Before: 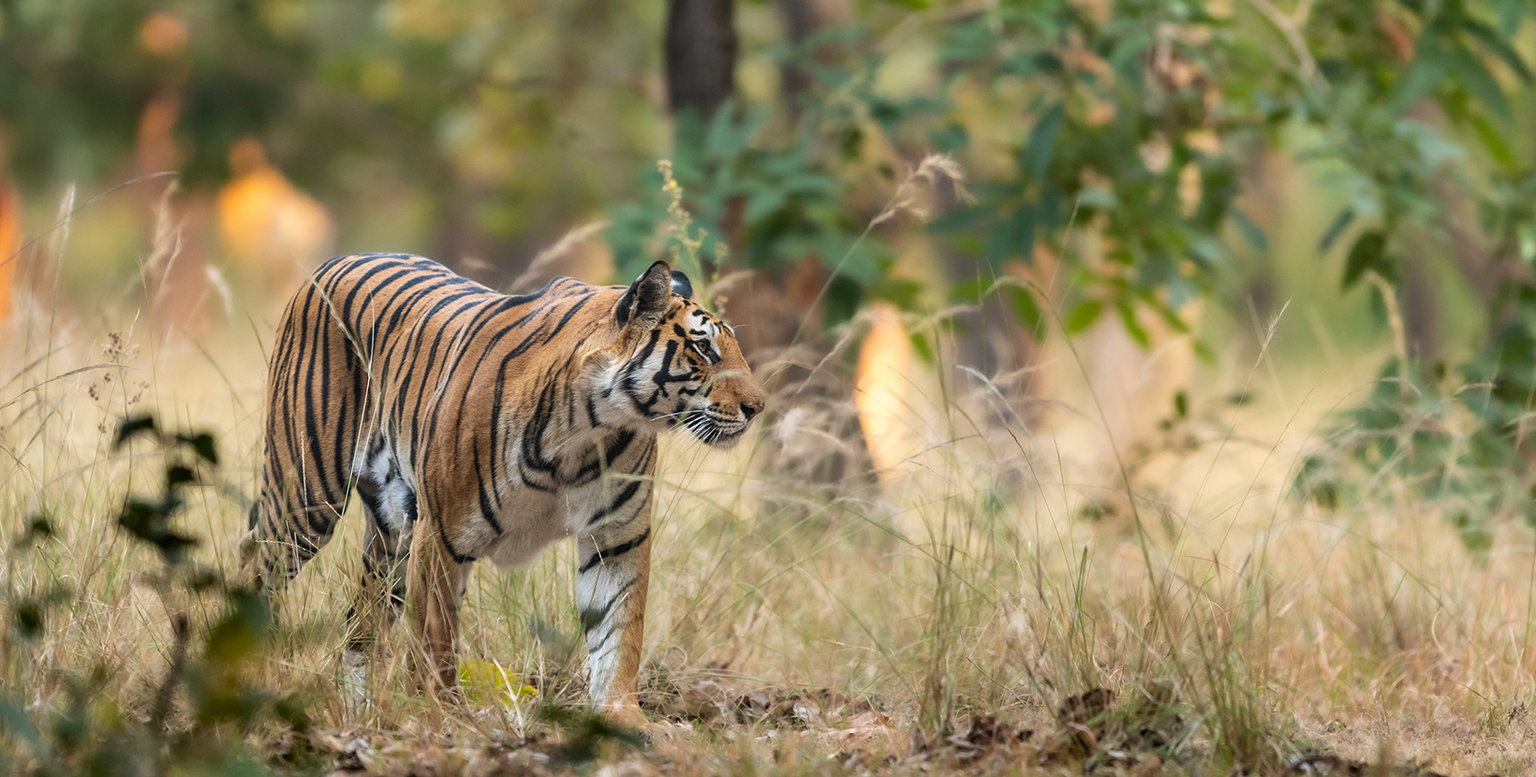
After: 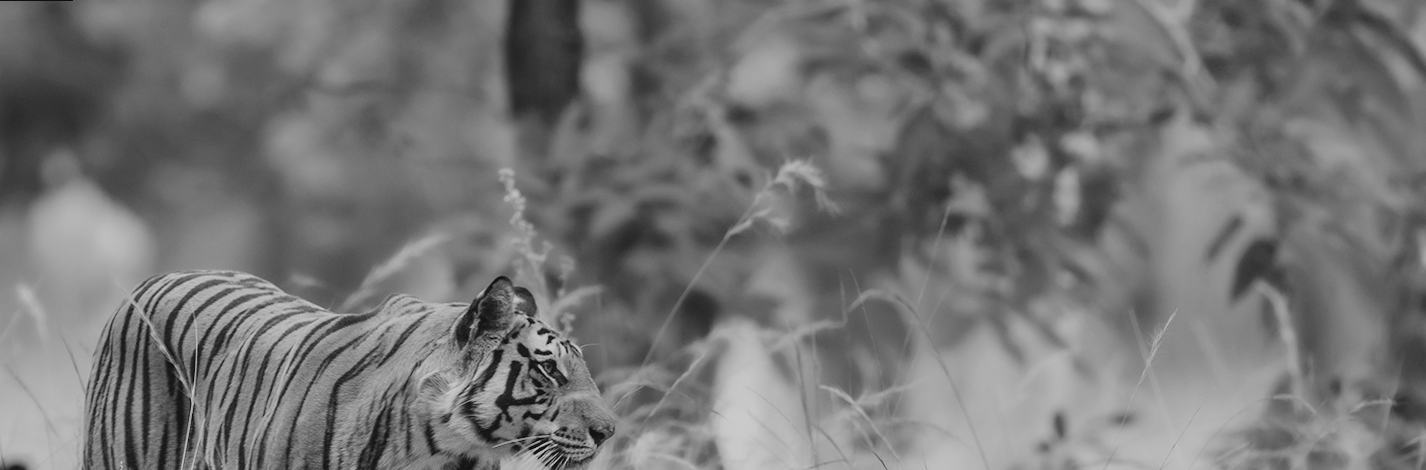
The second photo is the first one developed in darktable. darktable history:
filmic rgb: black relative exposure -7.65 EV, white relative exposure 4.56 EV, hardness 3.61, color science v6 (2022)
monochrome: a 1.94, b -0.638
crop and rotate: left 11.812%, bottom 42.776%
exposure: black level correction -0.014, exposure -0.193 EV, compensate highlight preservation false
rotate and perspective: rotation -0.45°, automatic cropping original format, crop left 0.008, crop right 0.992, crop top 0.012, crop bottom 0.988
